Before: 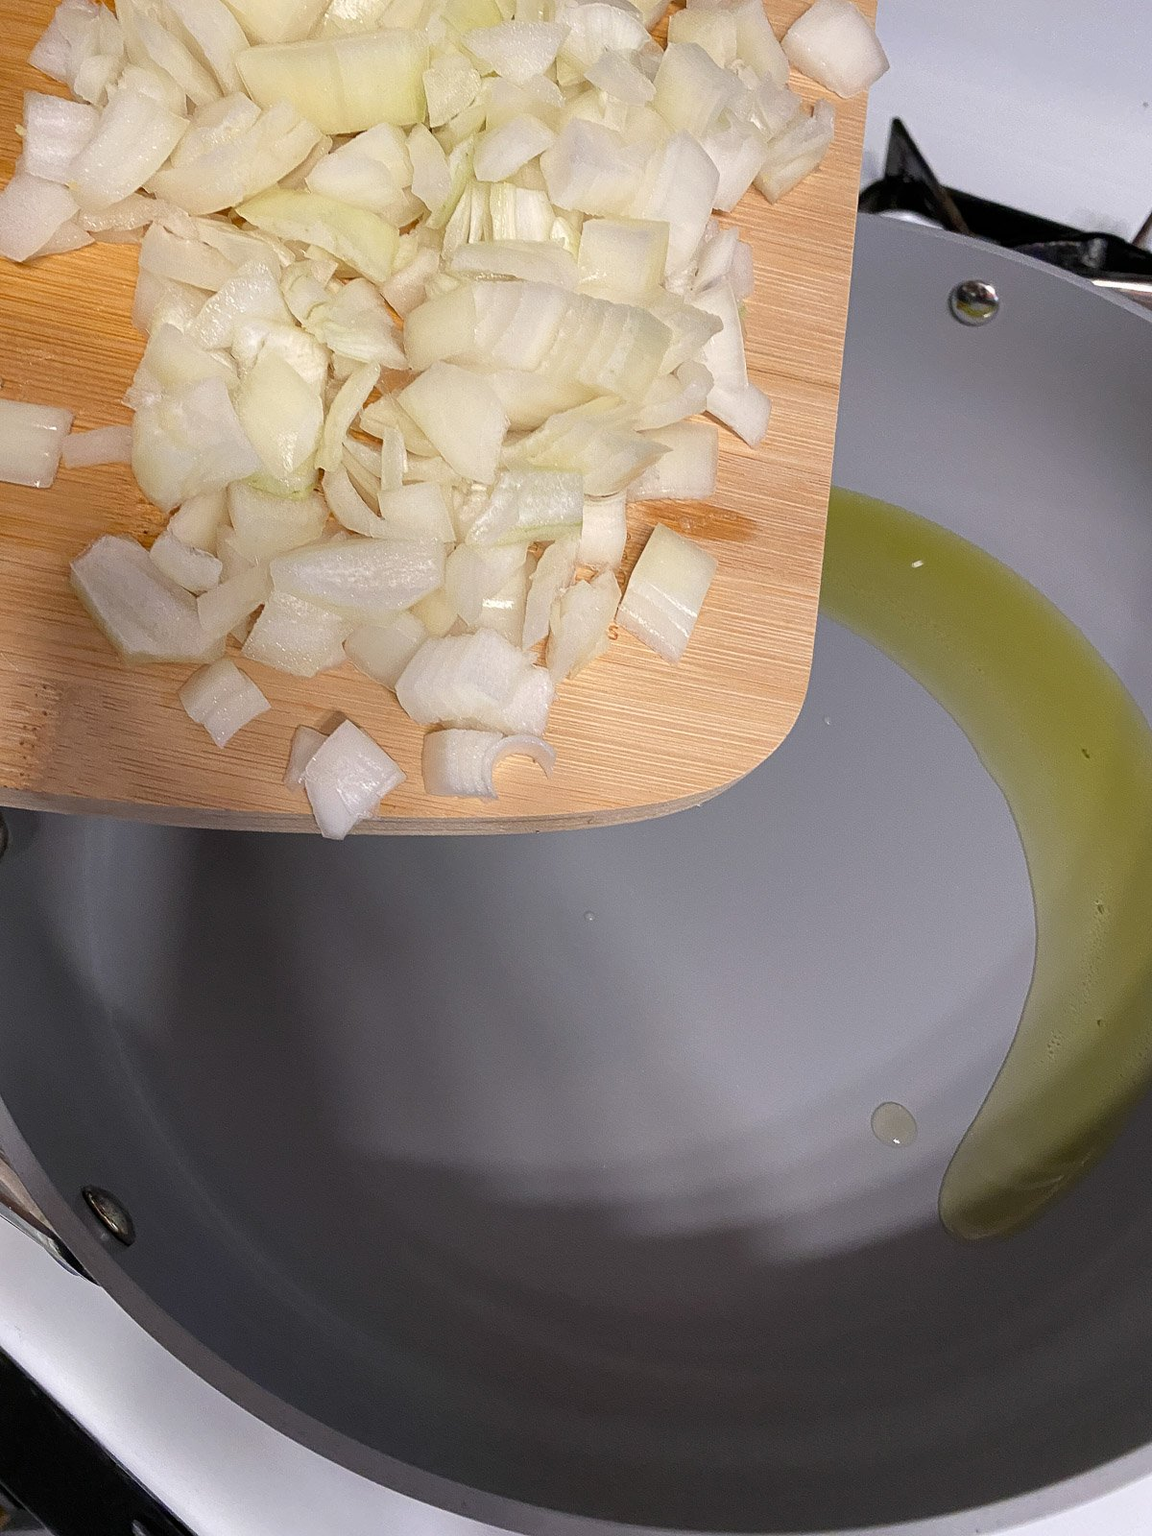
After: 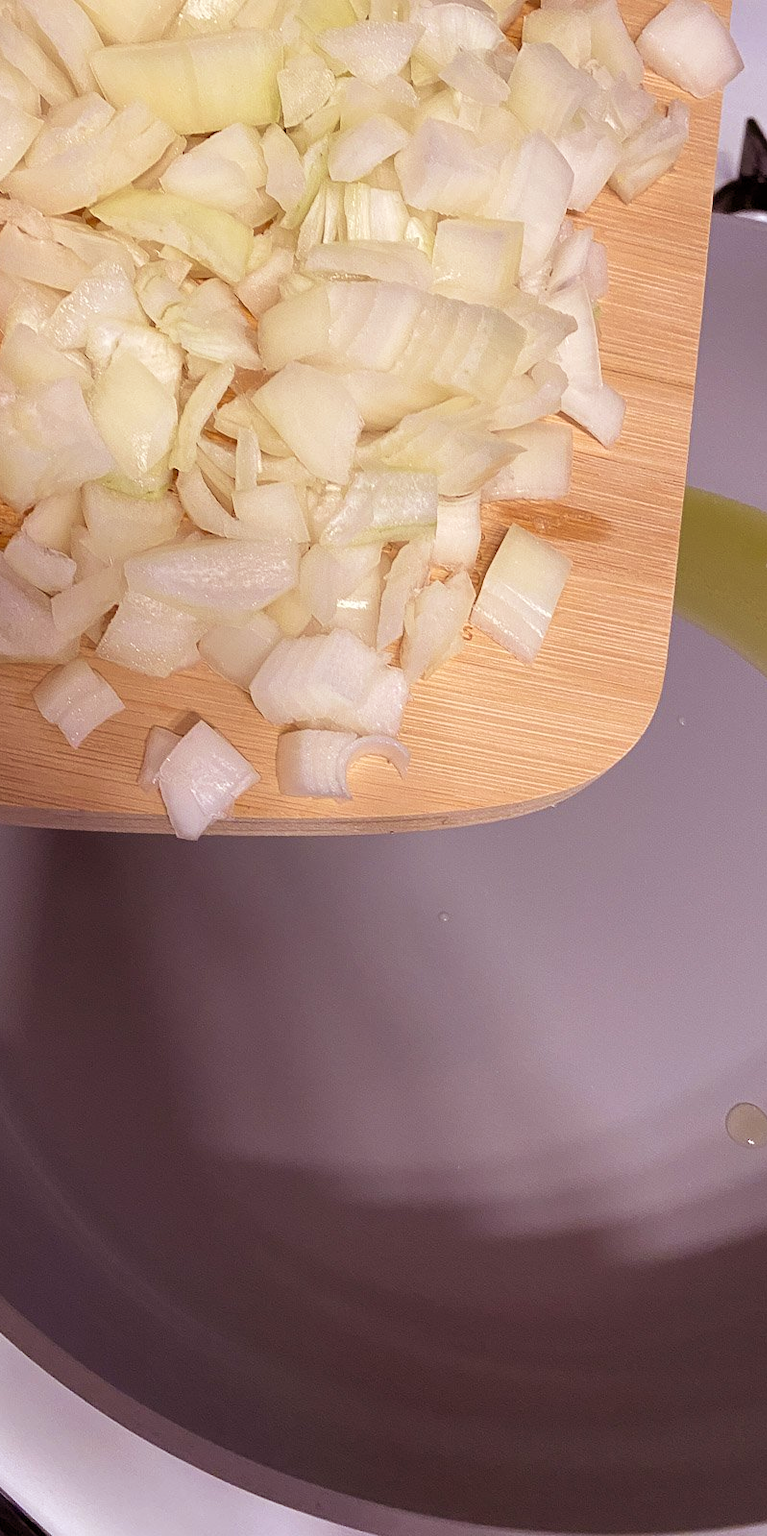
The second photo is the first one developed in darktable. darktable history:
crop and rotate: left 12.673%, right 20.66%
velvia: on, module defaults
rgb levels: mode RGB, independent channels, levels [[0, 0.474, 1], [0, 0.5, 1], [0, 0.5, 1]]
contrast brightness saturation: saturation -0.05
